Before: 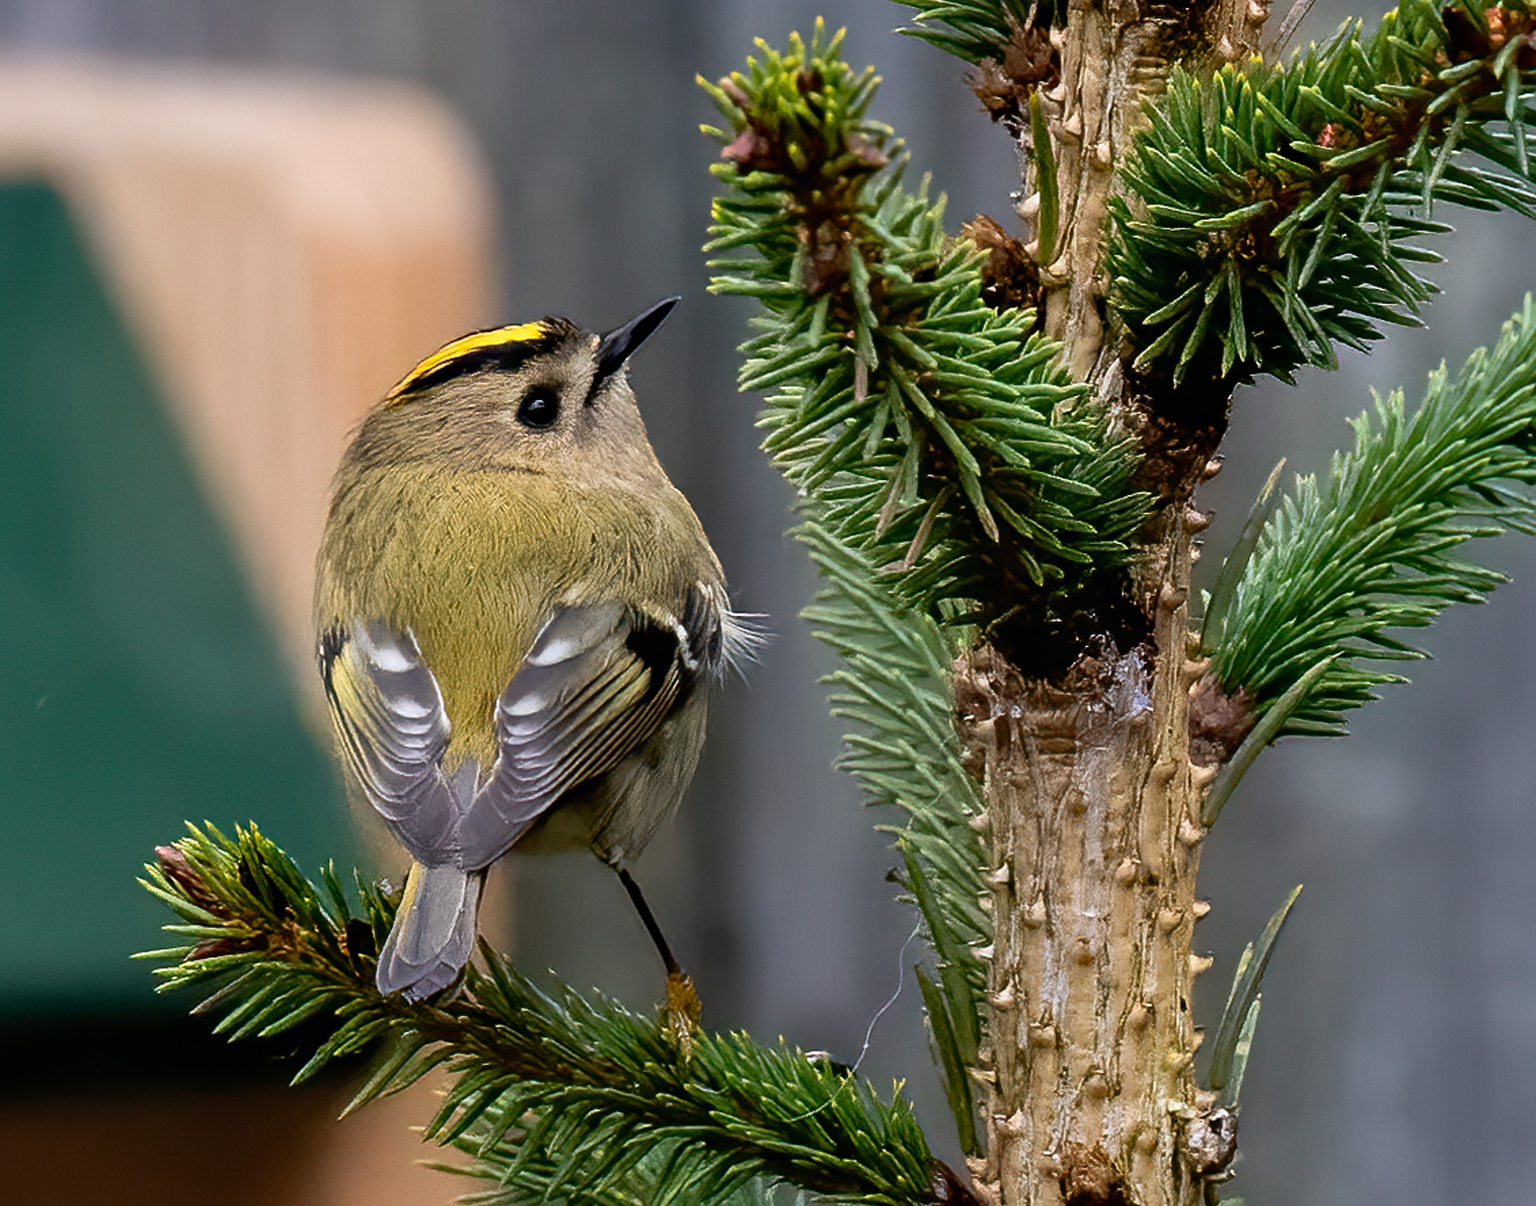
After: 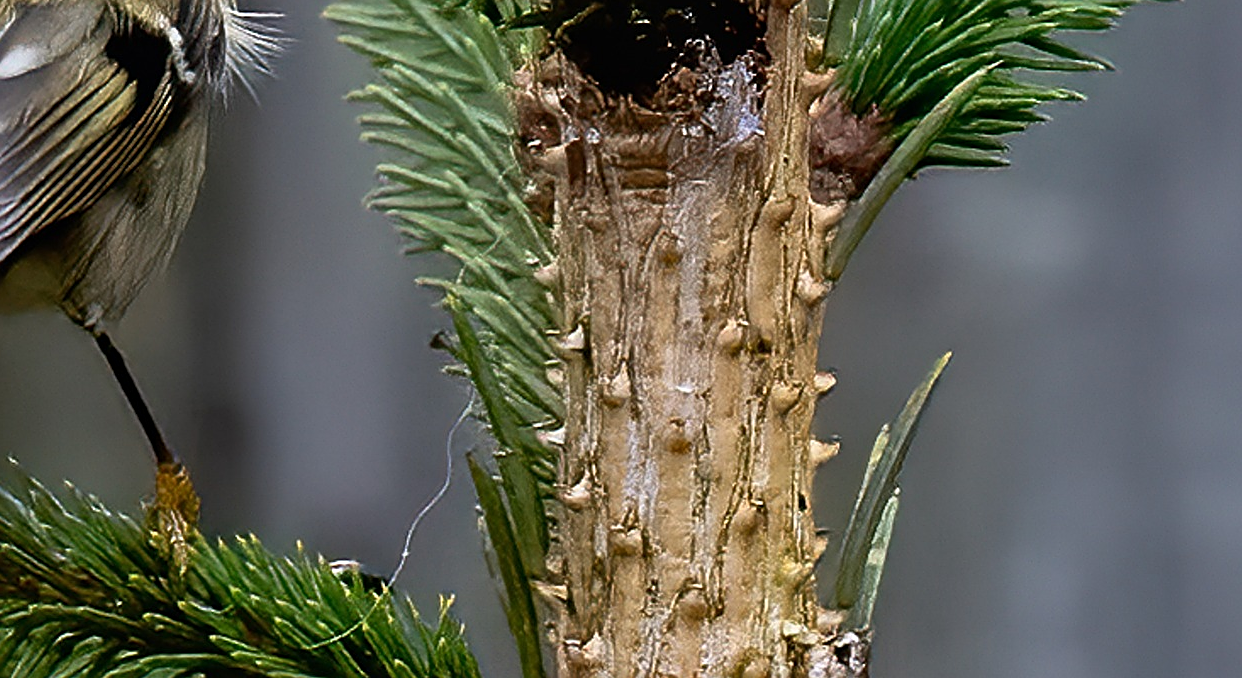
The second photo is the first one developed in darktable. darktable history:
crop and rotate: left 35.264%, top 50.034%, bottom 4.988%
sharpen: on, module defaults
